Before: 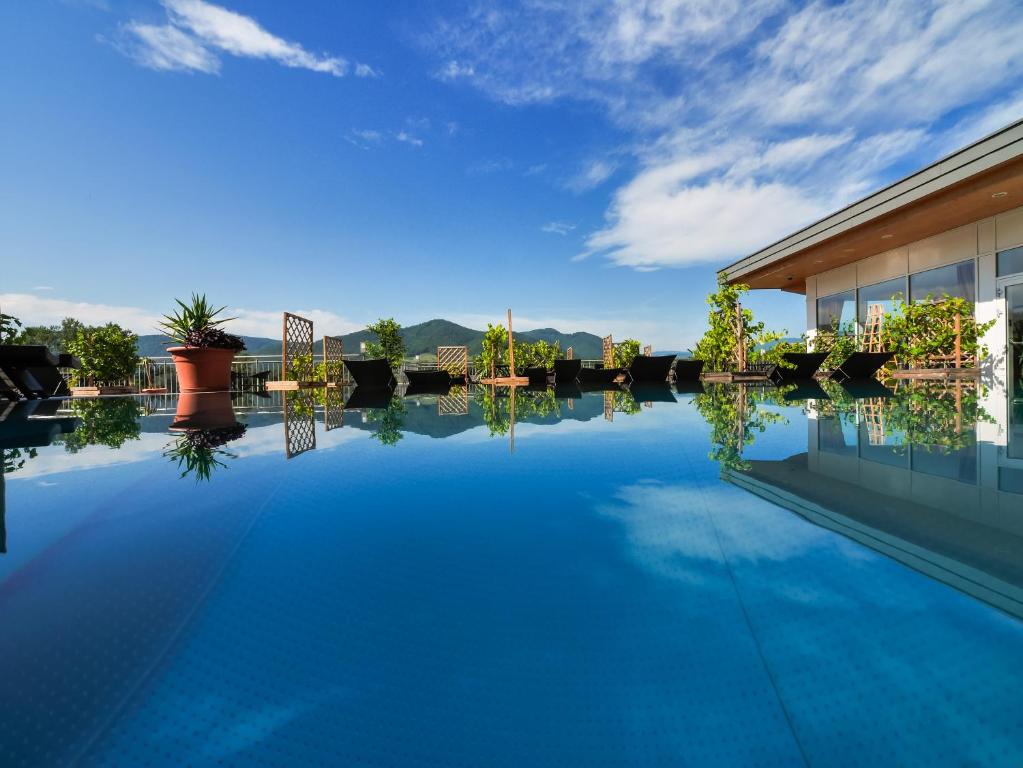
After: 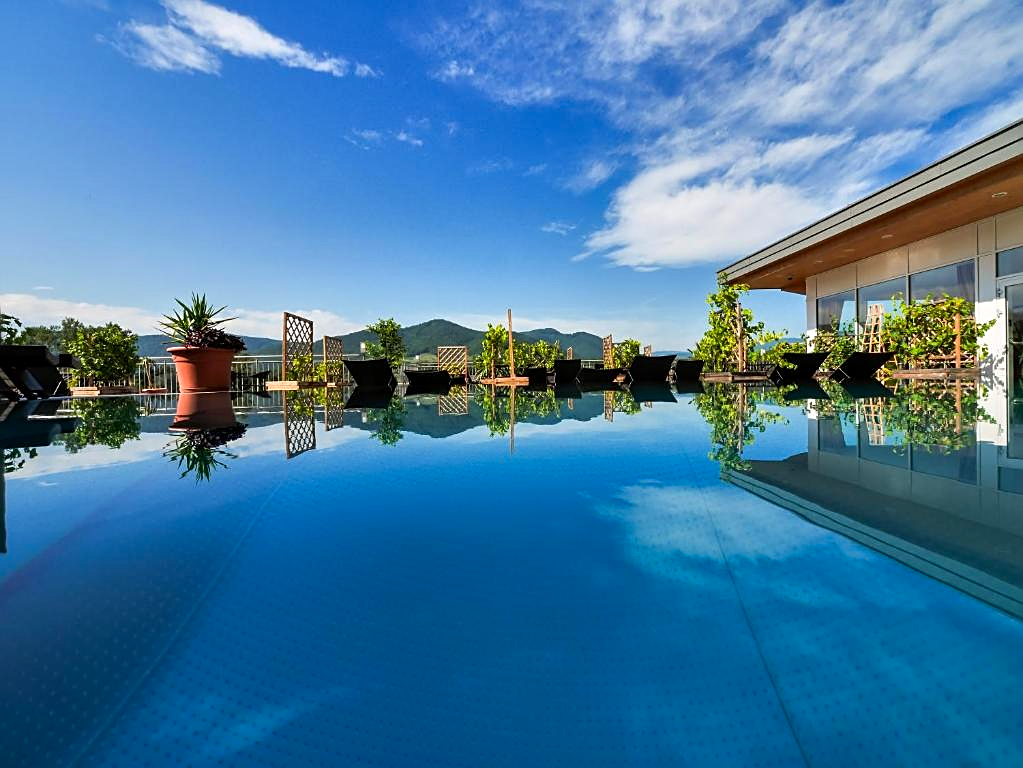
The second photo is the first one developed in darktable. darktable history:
sharpen: on, module defaults
contrast brightness saturation: saturation 0.098
local contrast: mode bilateral grid, contrast 26, coarseness 50, detail 124%, midtone range 0.2
